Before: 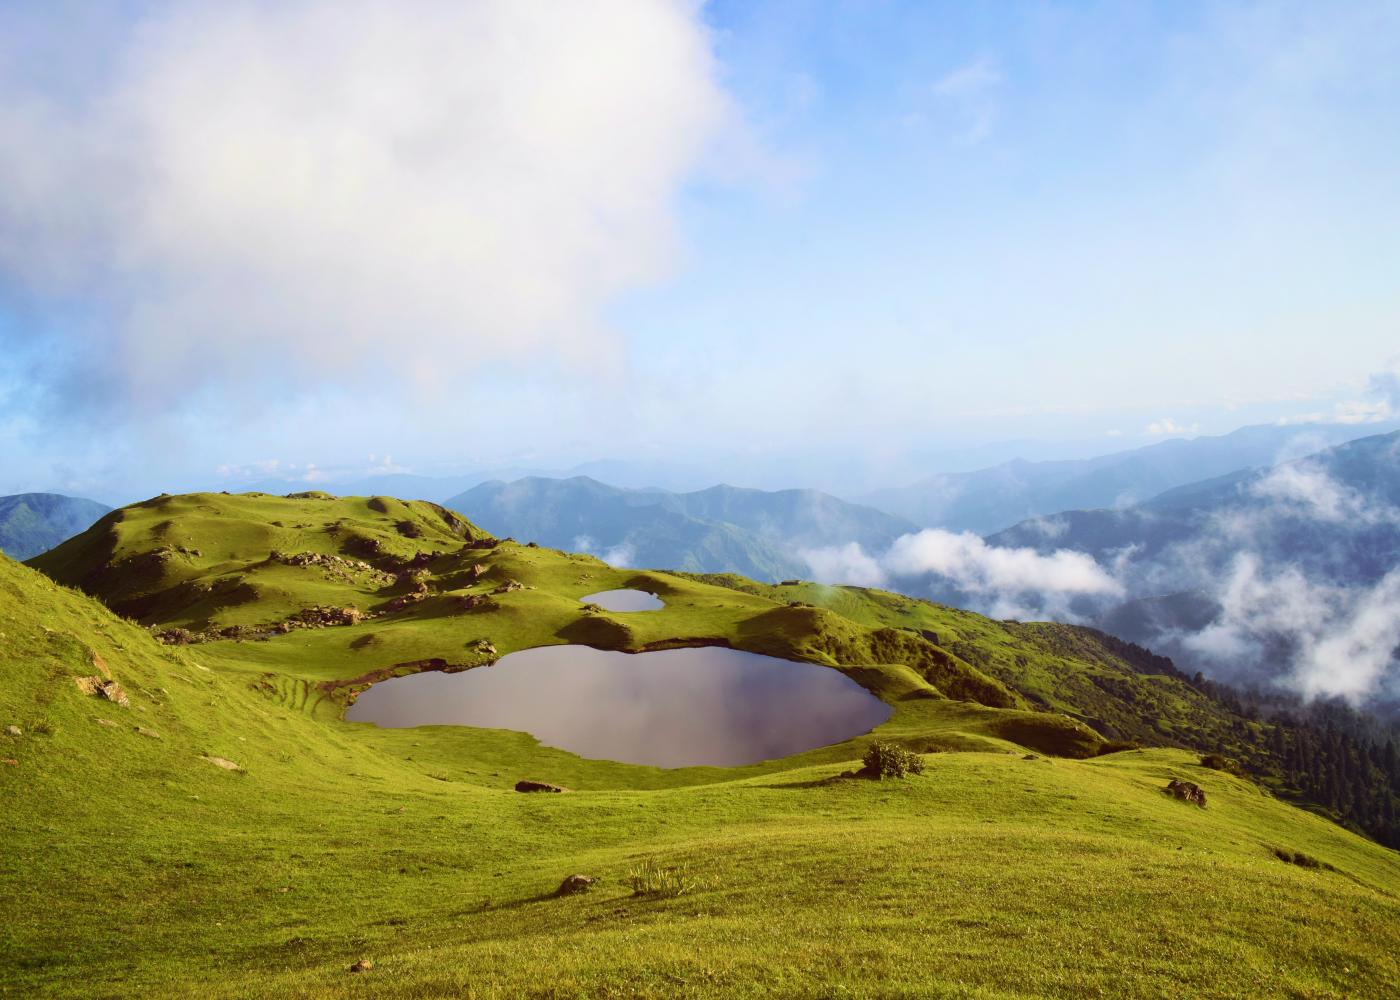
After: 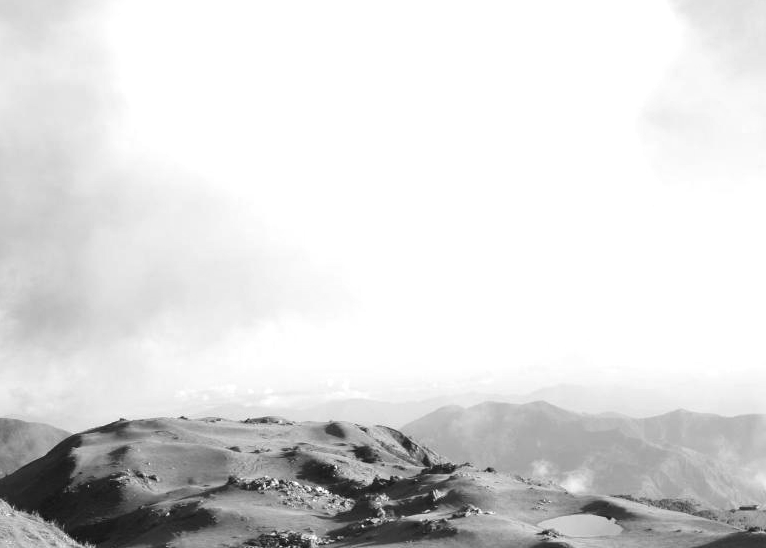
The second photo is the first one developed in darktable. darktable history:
exposure: exposure 0.6 EV, compensate highlight preservation false
crop and rotate: left 3.047%, top 7.509%, right 42.236%, bottom 37.598%
monochrome: a -6.99, b 35.61, size 1.4
